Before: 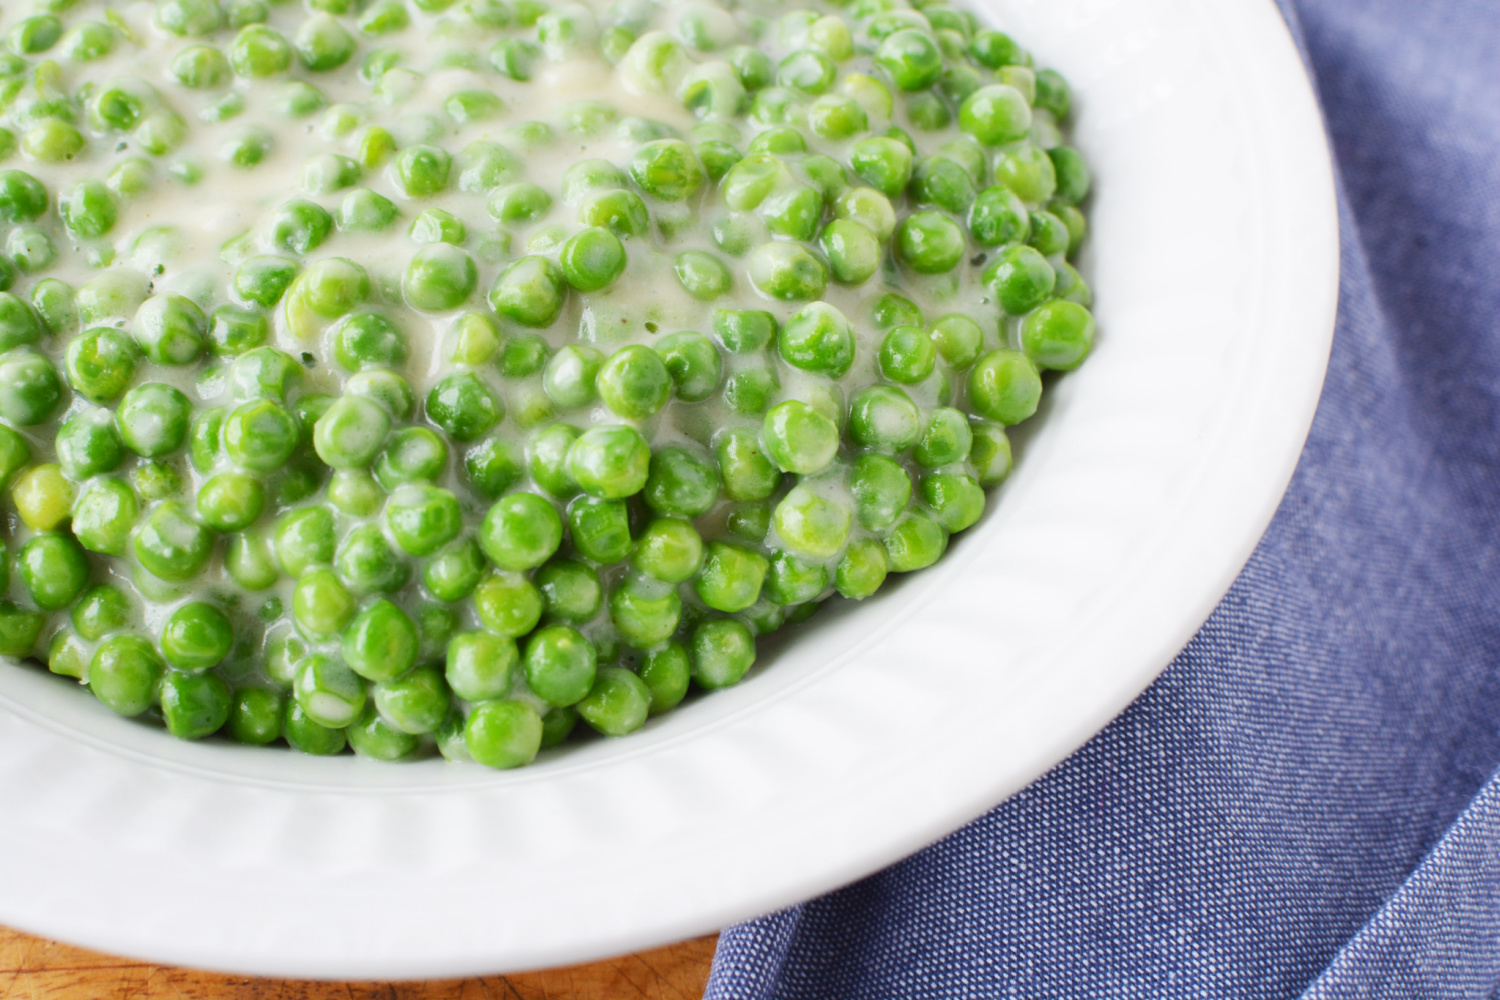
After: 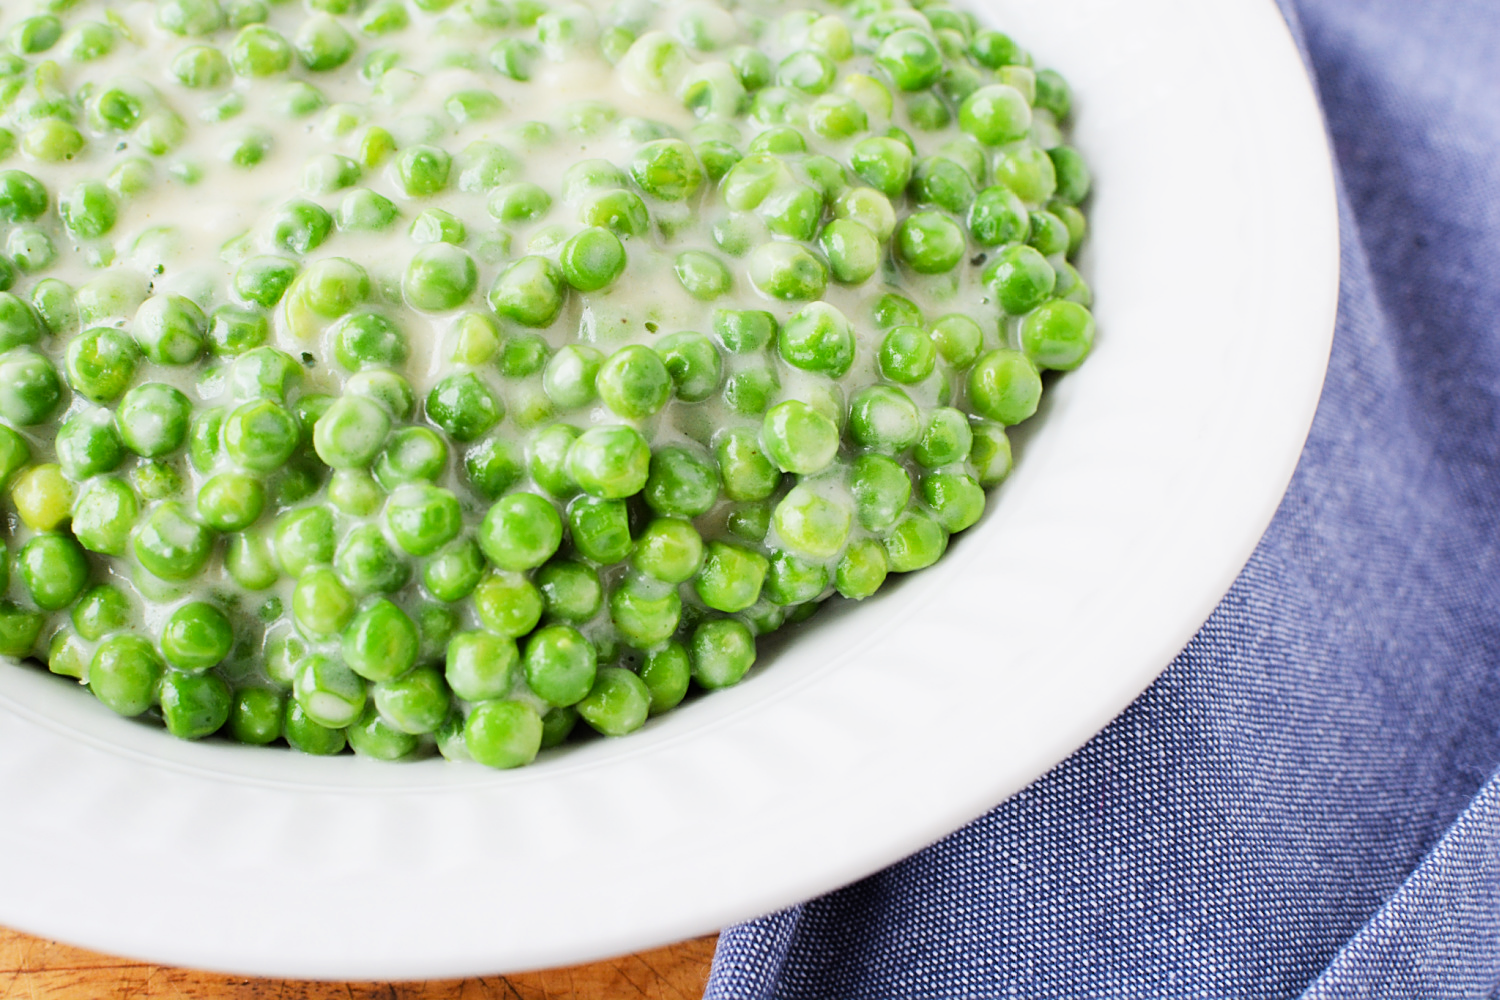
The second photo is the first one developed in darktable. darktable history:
sharpen: on, module defaults
levels: mode automatic, gray 50.8%
filmic rgb: black relative exposure -7.65 EV, white relative exposure 4.56 EV, hardness 3.61
